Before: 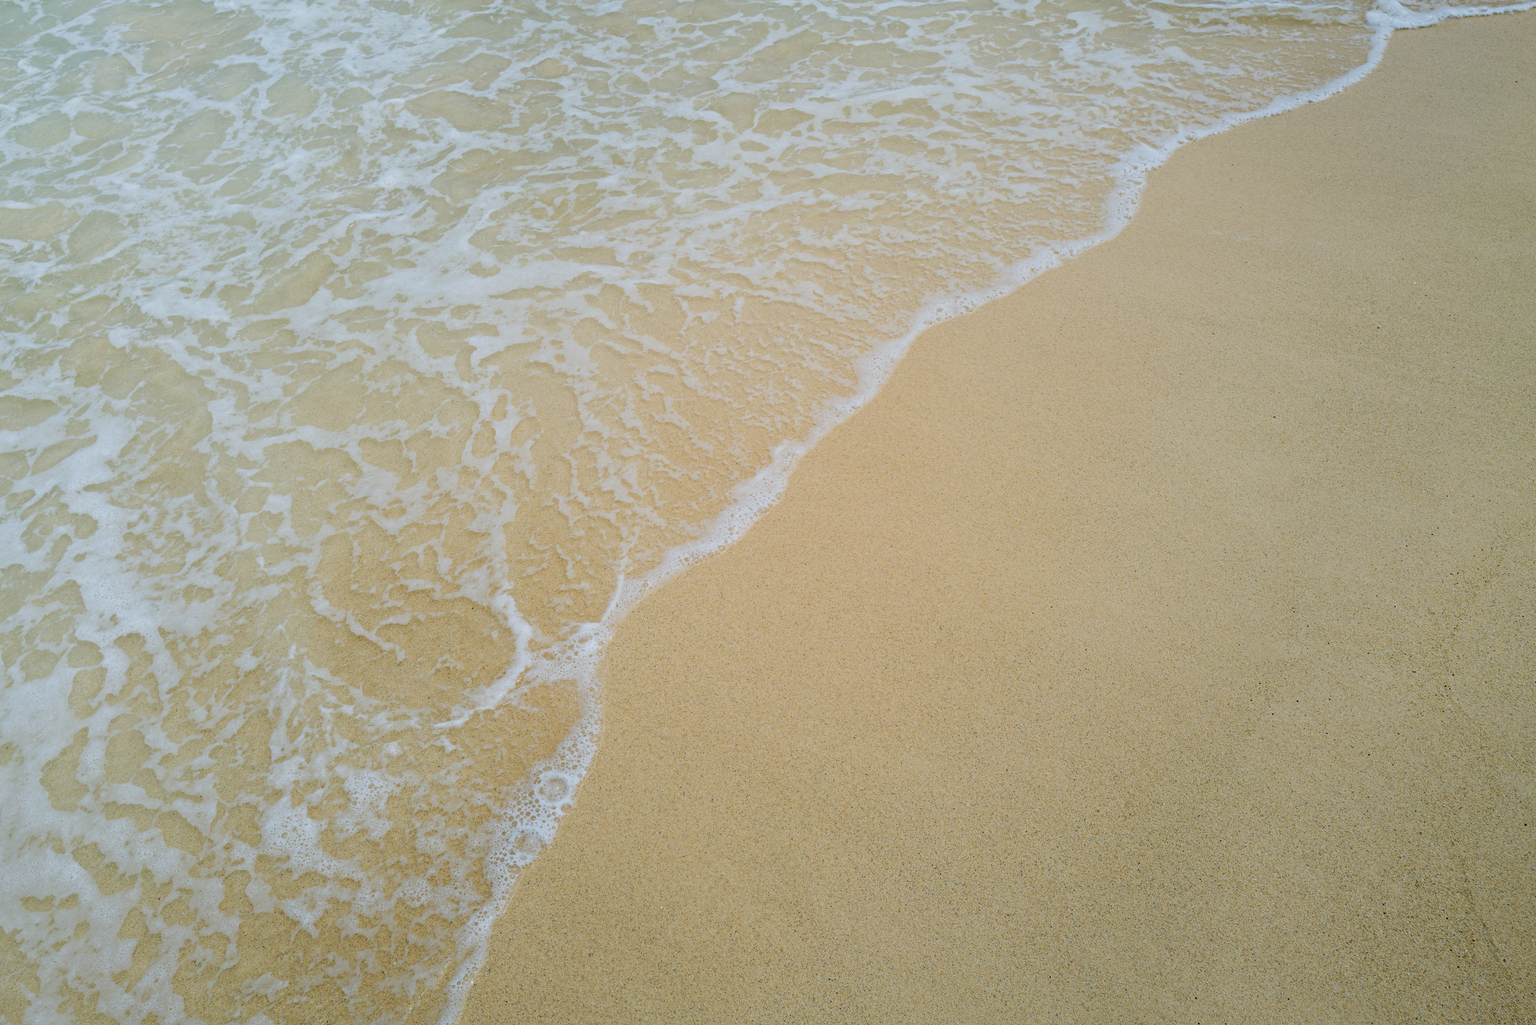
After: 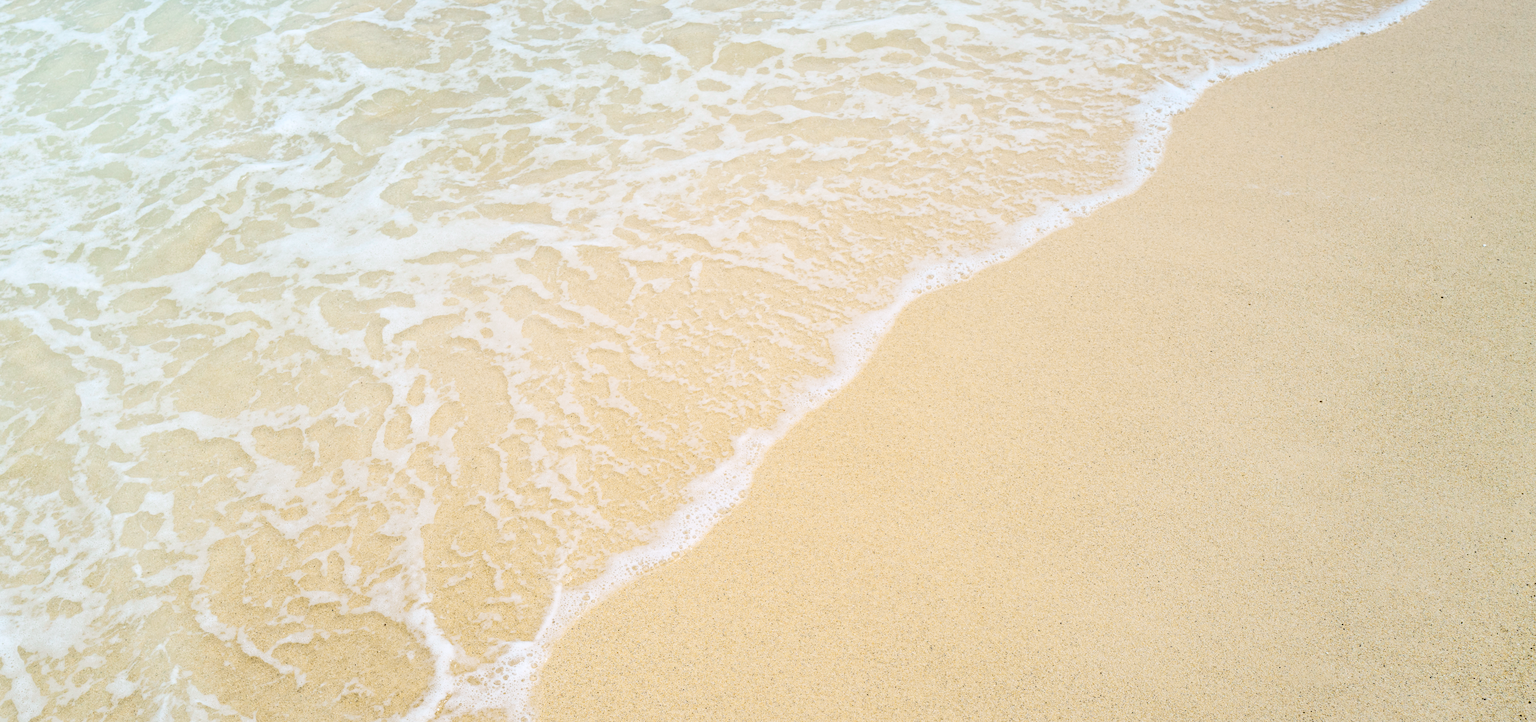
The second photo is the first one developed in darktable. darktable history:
crop and rotate: left 9.345%, top 7.22%, right 4.982%, bottom 32.331%
tone curve: curves: ch0 [(0, 0.023) (0.1, 0.084) (0.184, 0.168) (0.45, 0.54) (0.57, 0.683) (0.722, 0.825) (0.877, 0.948) (1, 1)]; ch1 [(0, 0) (0.414, 0.395) (0.453, 0.437) (0.502, 0.509) (0.521, 0.519) (0.573, 0.568) (0.618, 0.61) (0.654, 0.642) (1, 1)]; ch2 [(0, 0) (0.421, 0.43) (0.45, 0.463) (0.492, 0.504) (0.511, 0.519) (0.557, 0.557) (0.602, 0.605) (1, 1)], color space Lab, independent channels, preserve colors none
tone equalizer: -8 EV -0.417 EV, -7 EV -0.389 EV, -6 EV -0.333 EV, -5 EV -0.222 EV, -3 EV 0.222 EV, -2 EV 0.333 EV, -1 EV 0.389 EV, +0 EV 0.417 EV, edges refinement/feathering 500, mask exposure compensation -1.57 EV, preserve details no
